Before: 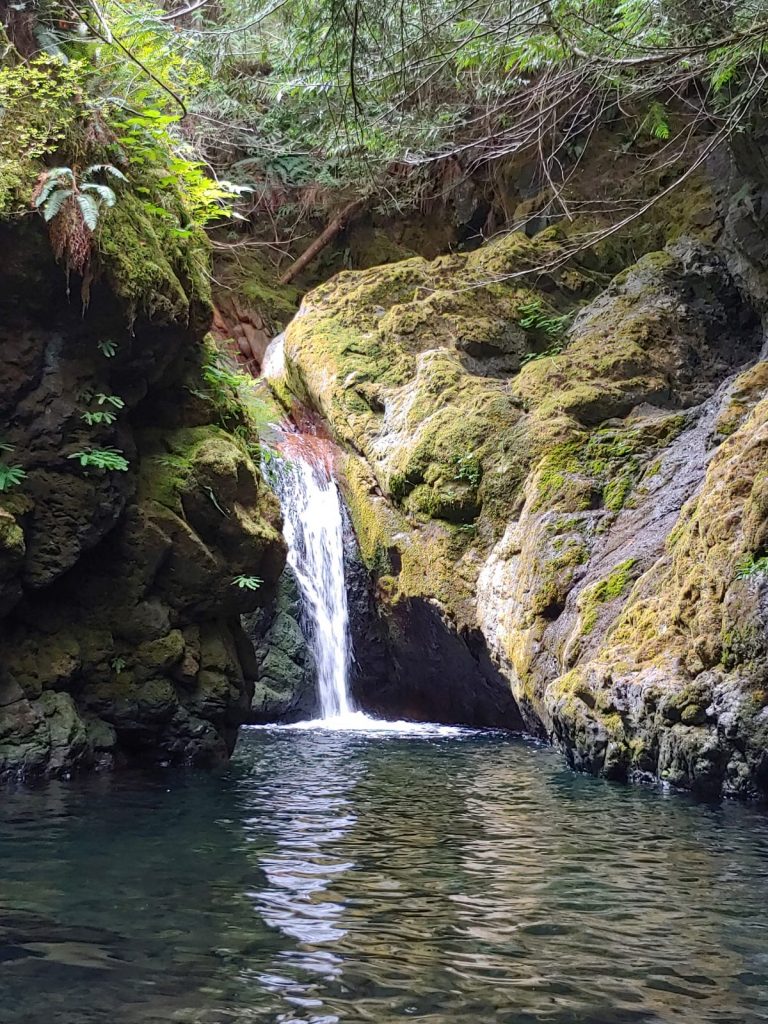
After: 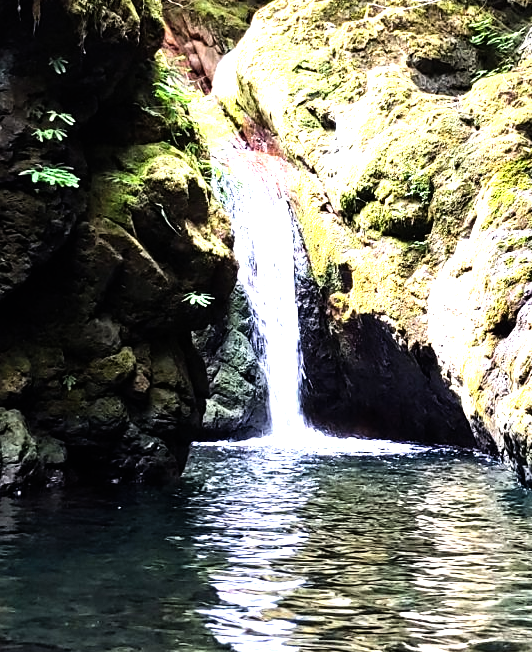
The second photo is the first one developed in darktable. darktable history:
exposure: exposure 0.2 EV, compensate highlight preservation false
tone equalizer: -8 EV -0.417 EV, -7 EV -0.389 EV, -6 EV -0.333 EV, -5 EV -0.222 EV, -3 EV 0.222 EV, -2 EV 0.333 EV, -1 EV 0.389 EV, +0 EV 0.417 EV, edges refinement/feathering 500, mask exposure compensation -1.57 EV, preserve details no
filmic rgb: black relative exposure -8.07 EV, white relative exposure 3 EV, hardness 5.35, contrast 1.25
levels: levels [0, 0.374, 0.749]
crop: left 6.488%, top 27.668%, right 24.183%, bottom 8.656%
